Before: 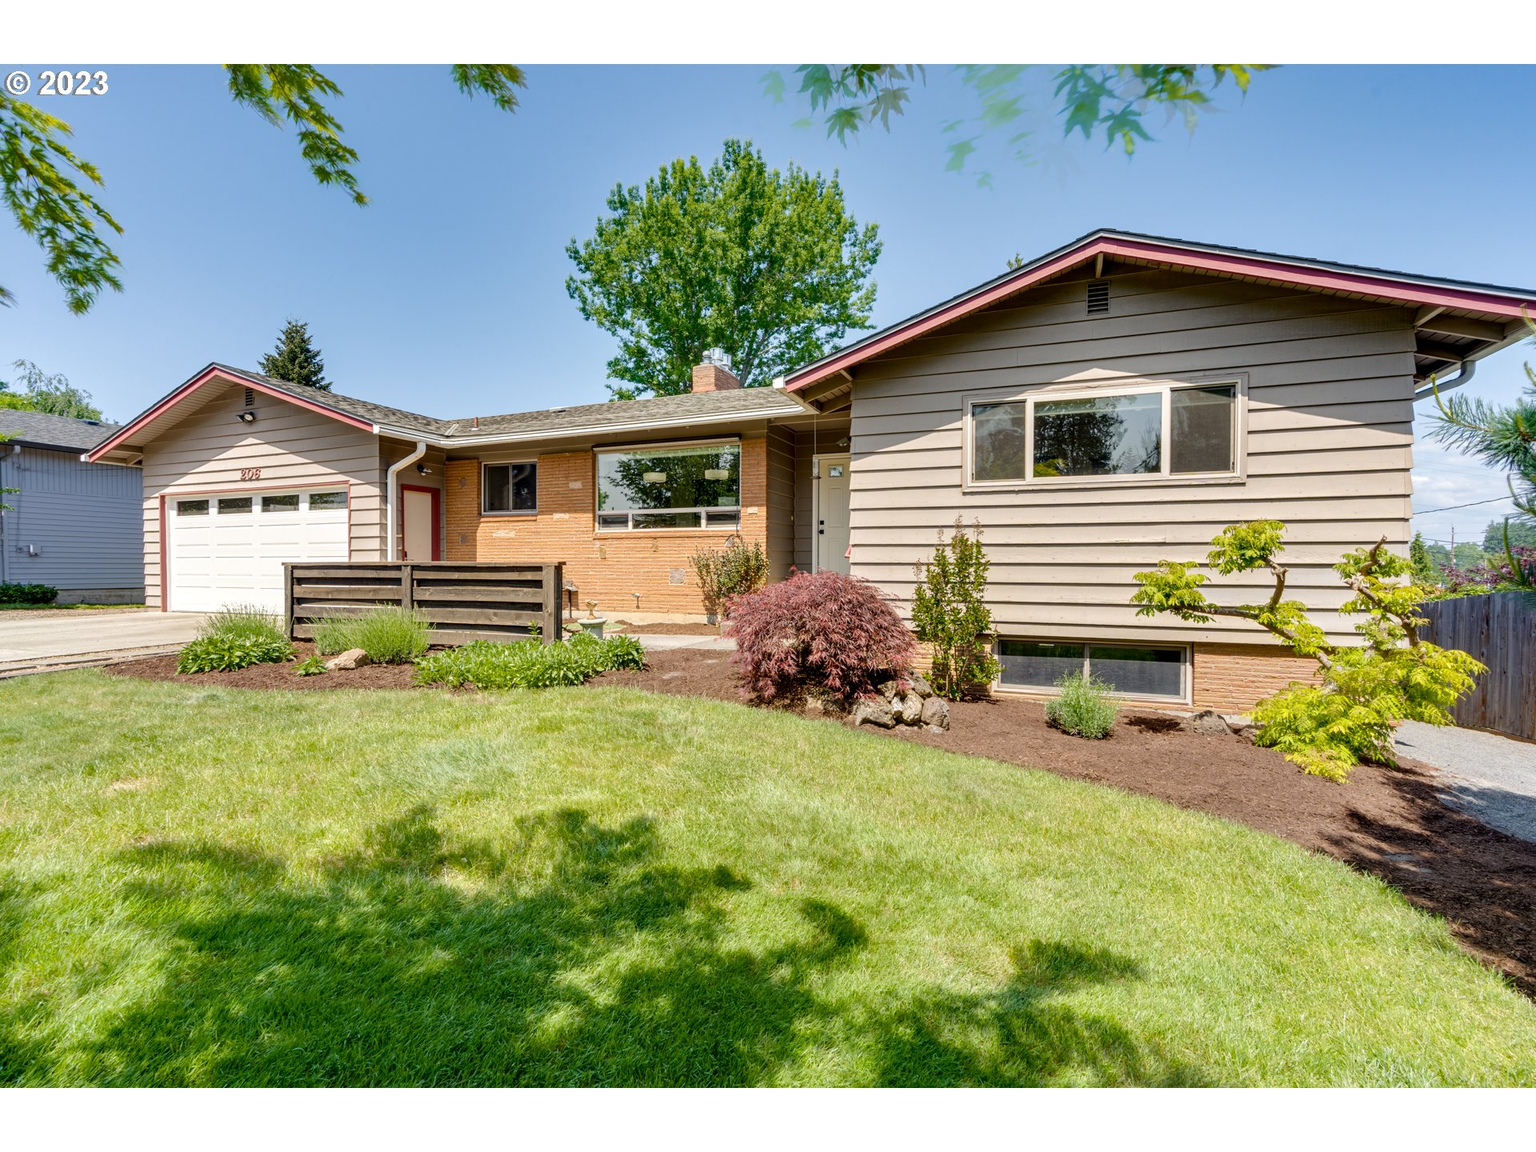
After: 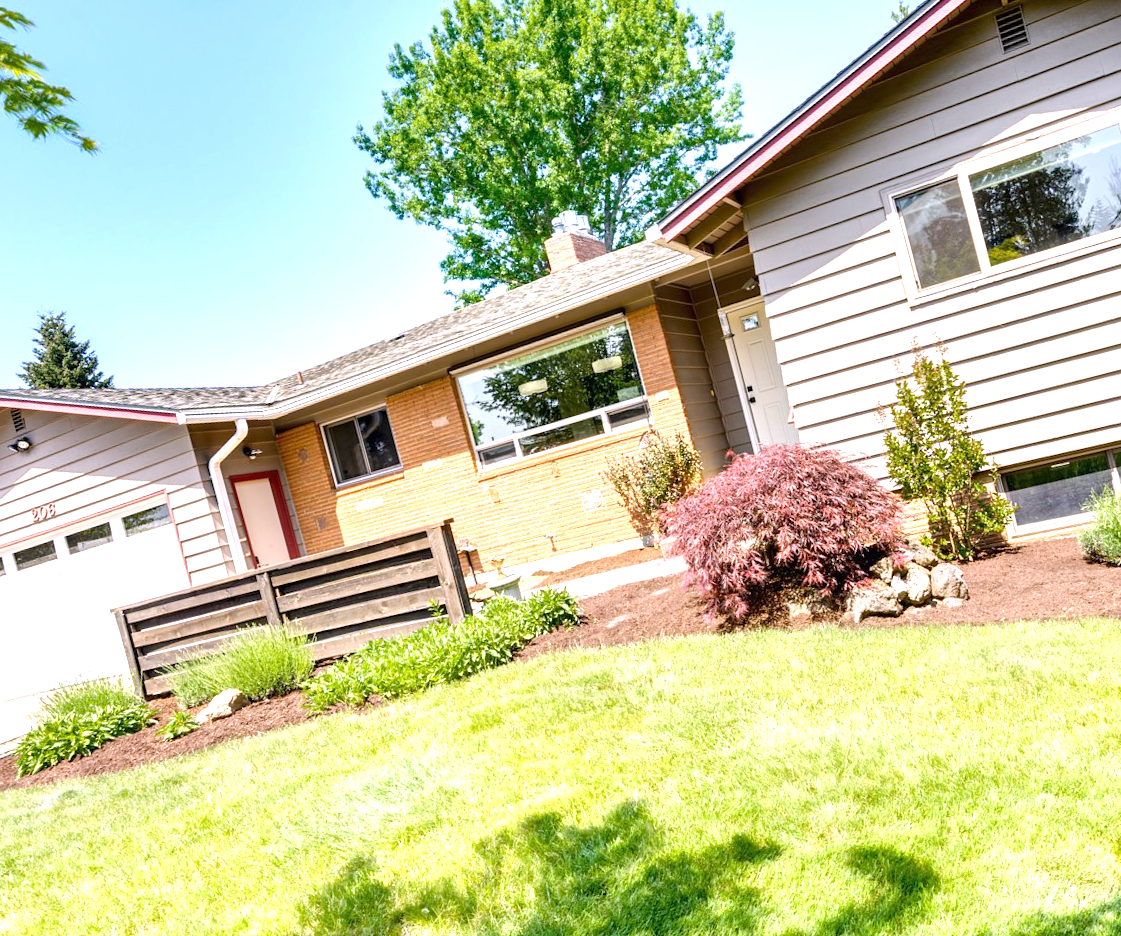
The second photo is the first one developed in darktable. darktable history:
exposure: black level correction 0, exposure 1.1 EV, compensate exposure bias true, compensate highlight preservation false
crop: left 10.644%, right 26.528%
white balance: red 1.004, blue 1.096
rotate and perspective: rotation -14.8°, crop left 0.1, crop right 0.903, crop top 0.25, crop bottom 0.748
